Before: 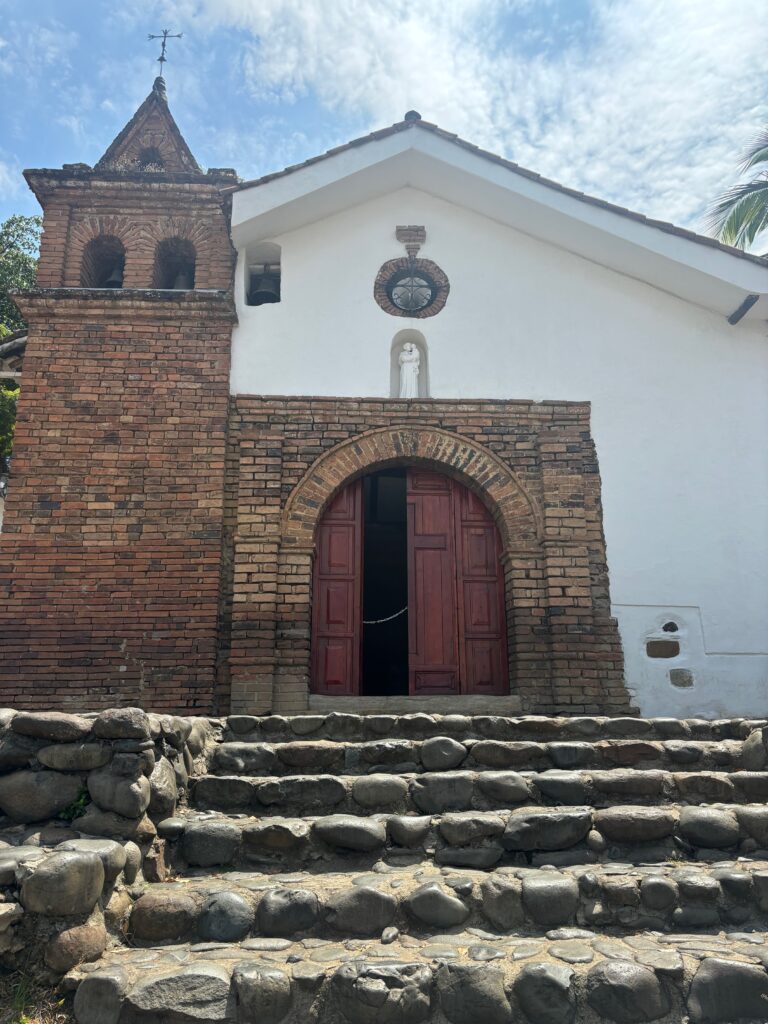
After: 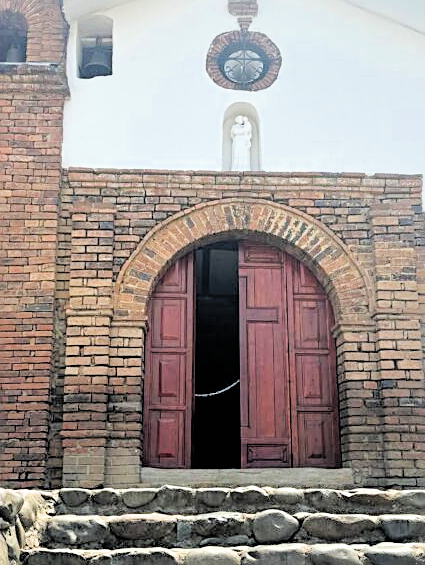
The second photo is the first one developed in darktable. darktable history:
exposure: black level correction 0, exposure 1.491 EV, compensate highlight preservation false
filmic rgb: black relative exposure -2.71 EV, white relative exposure 4.56 EV, hardness 1.71, contrast 1.256
shadows and highlights: on, module defaults
crop and rotate: left 21.973%, top 22.252%, right 22.568%, bottom 22.539%
color balance rgb: highlights gain › luminance 17.969%, global offset › luminance 1.975%, linear chroma grading › global chroma 8.88%, perceptual saturation grading › global saturation 8.536%, global vibrance 6.564%, contrast 12.535%, saturation formula JzAzBz (2021)
sharpen: on, module defaults
